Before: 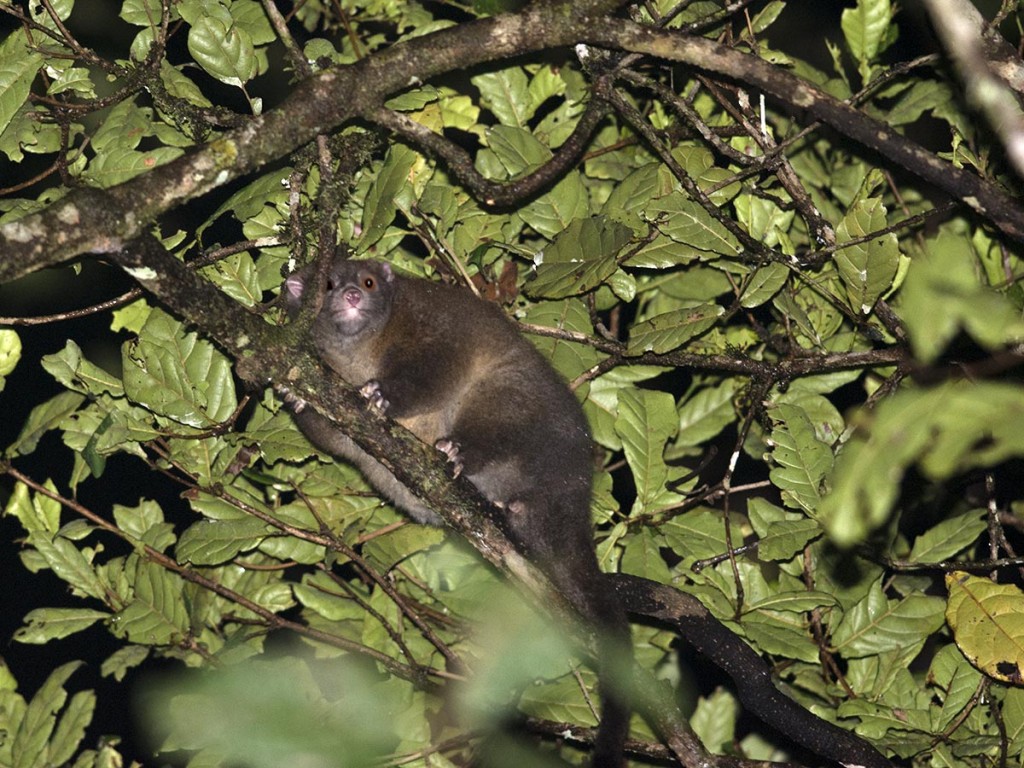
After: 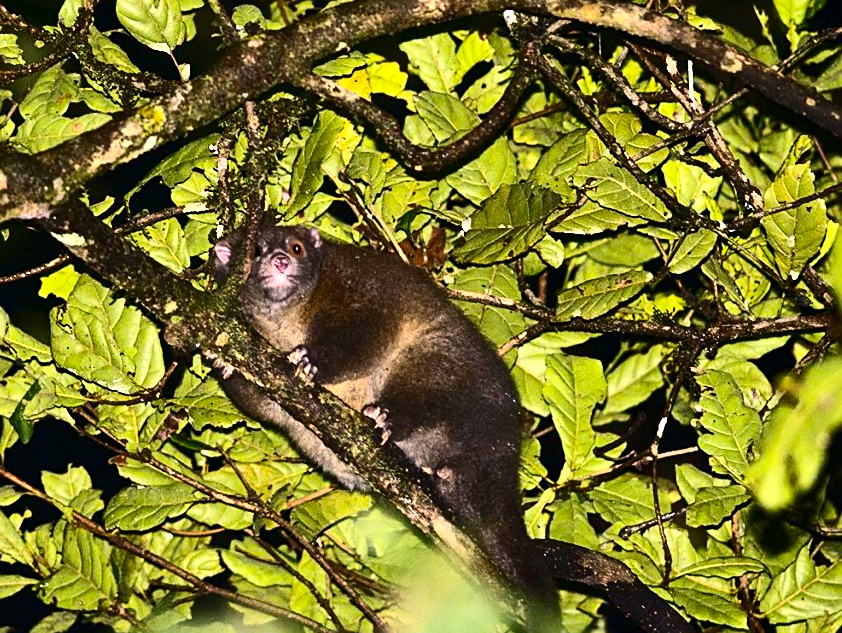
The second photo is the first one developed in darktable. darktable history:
contrast brightness saturation: contrast 0.405, brightness 0.045, saturation 0.254
exposure: exposure 0.372 EV, compensate exposure bias true, compensate highlight preservation false
crop and rotate: left 7.103%, top 4.467%, right 10.595%, bottom 12.981%
sharpen: on, module defaults
color calibration: gray › normalize channels true, illuminant same as pipeline (D50), adaptation XYZ, x 0.346, y 0.359, temperature 5004.43 K, gamut compression 0.002
color correction: highlights b* 2.92
color balance rgb: highlights gain › chroma 0.935%, highlights gain › hue 24.43°, perceptual saturation grading › global saturation 19.621%, global vibrance 20%
